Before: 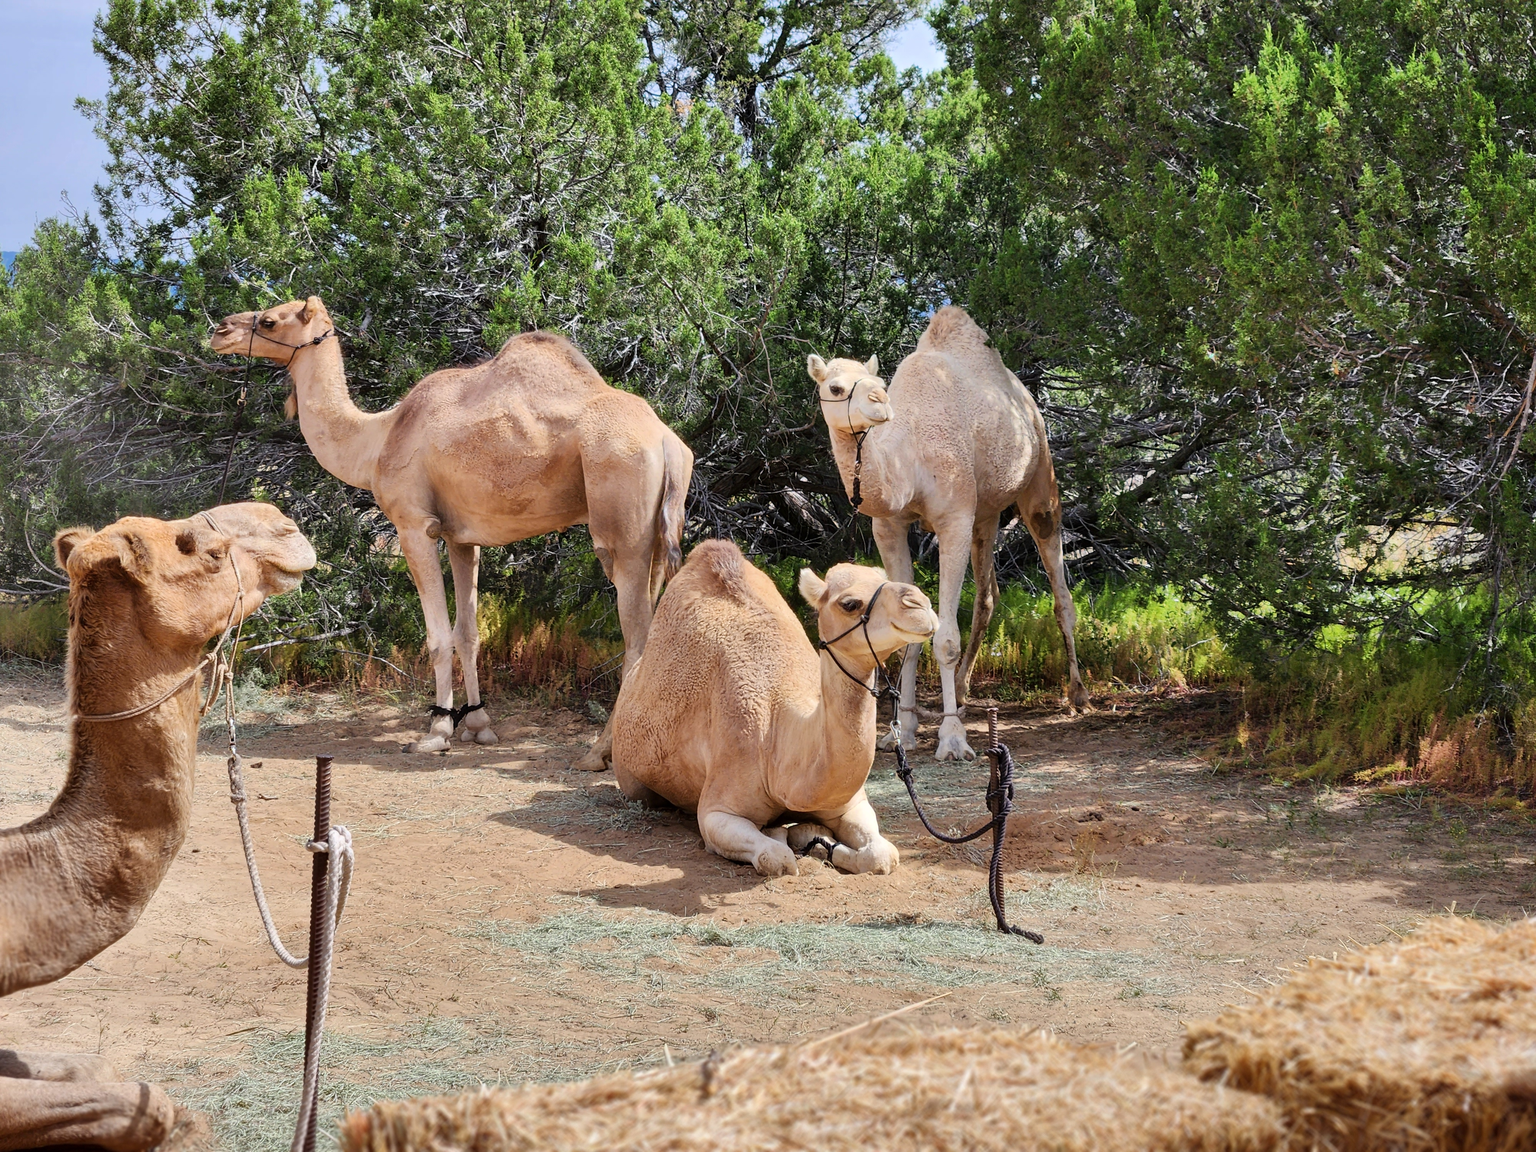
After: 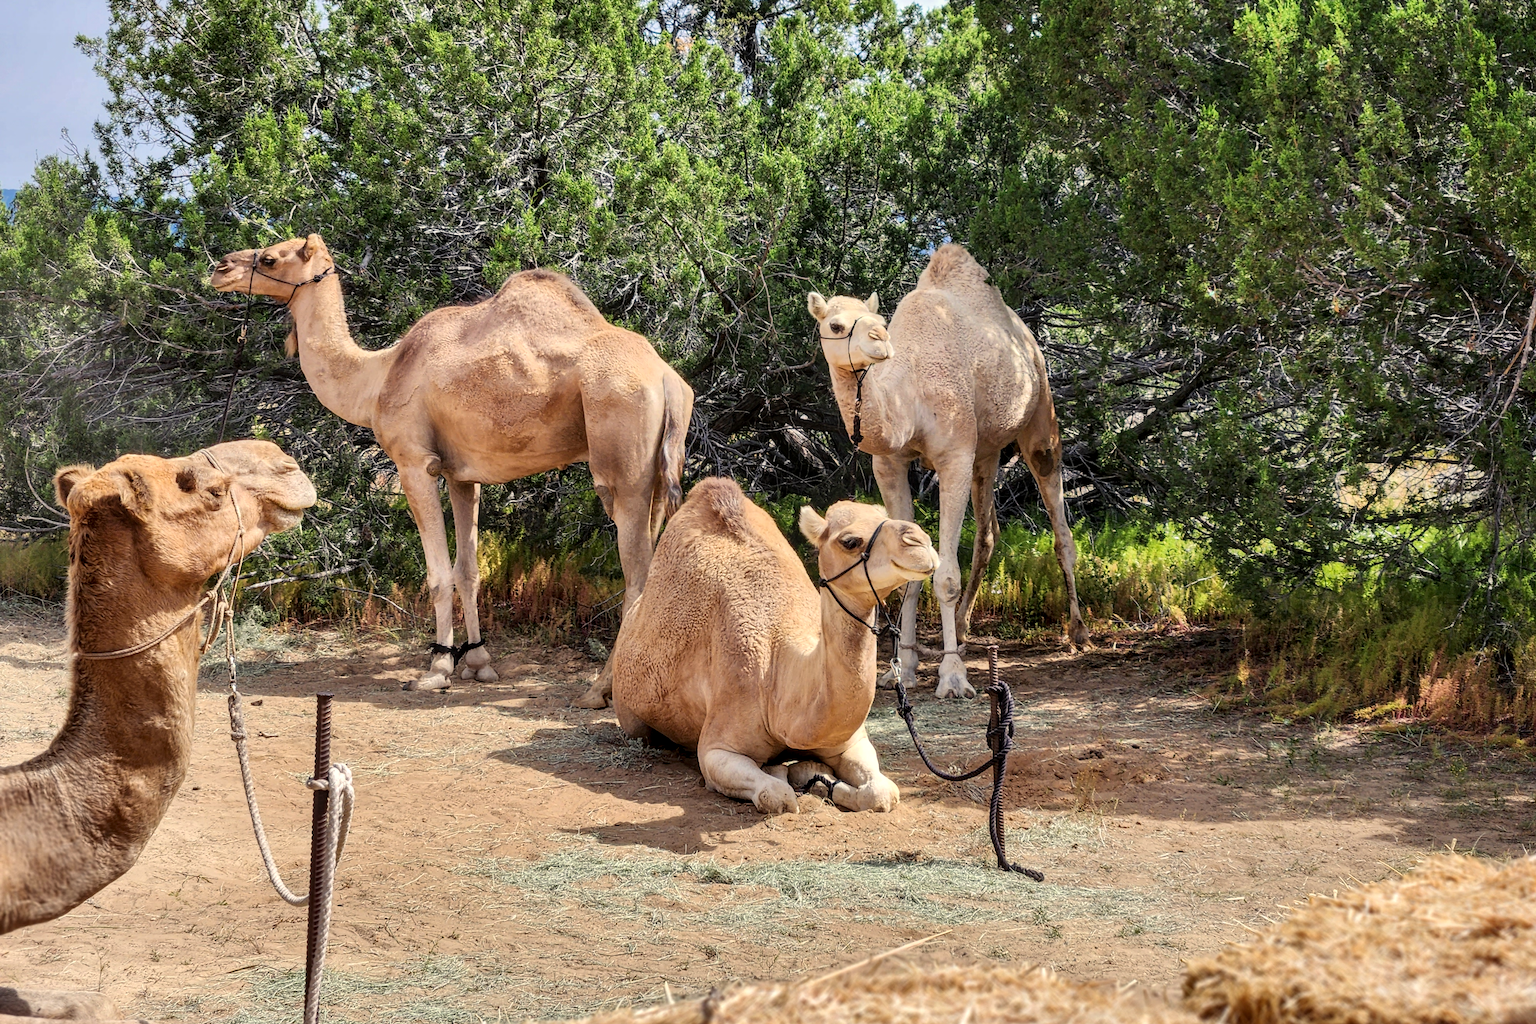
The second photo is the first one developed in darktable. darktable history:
crop and rotate: top 5.455%, bottom 5.624%
local contrast: on, module defaults
color balance rgb: highlights gain › chroma 3.032%, highlights gain › hue 78.1°, perceptual saturation grading › global saturation 0.7%, contrast 5.649%
